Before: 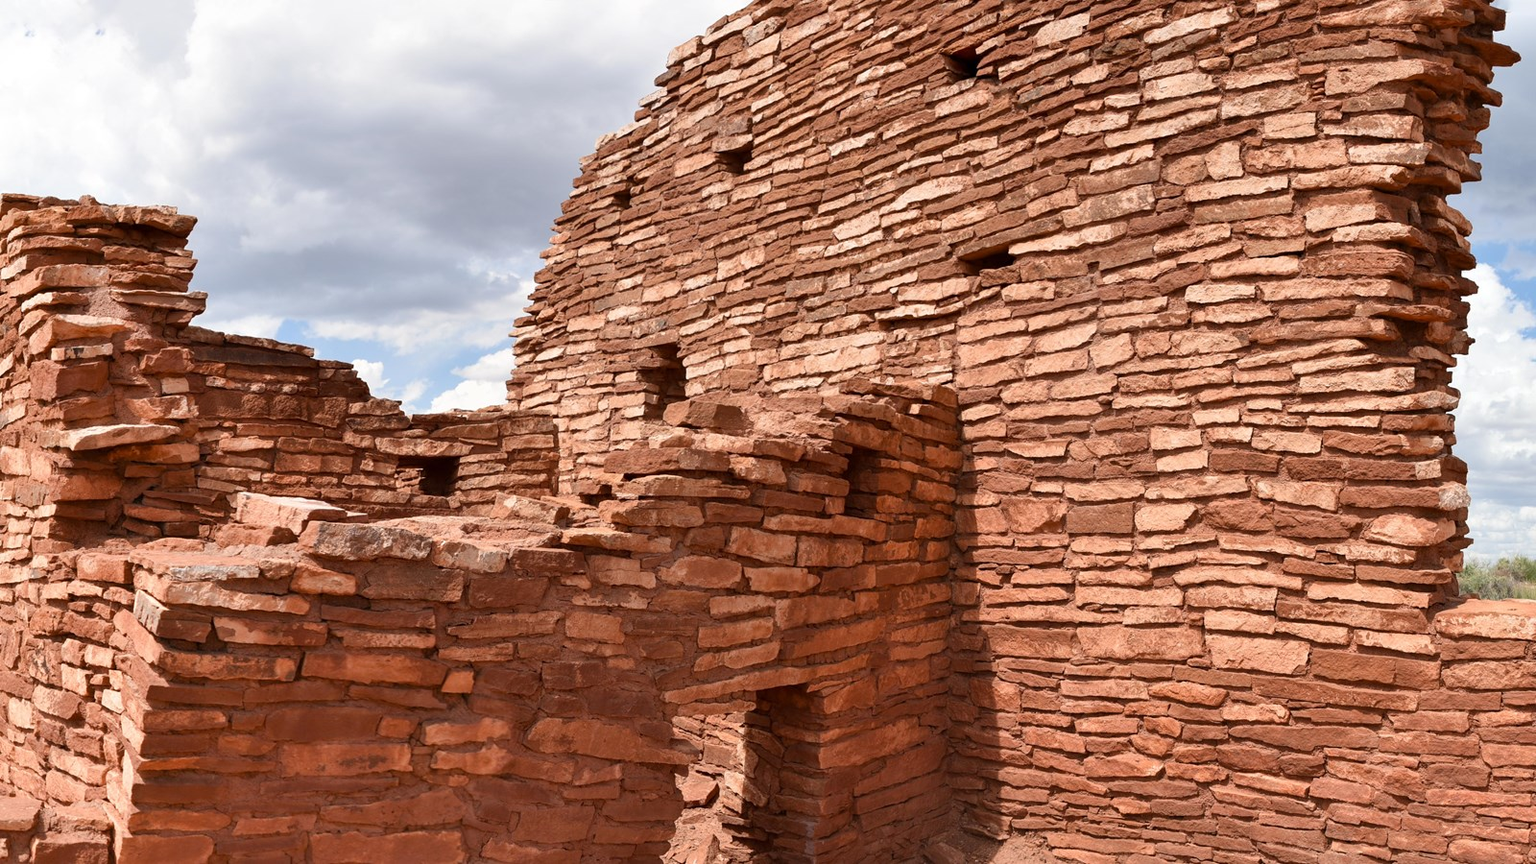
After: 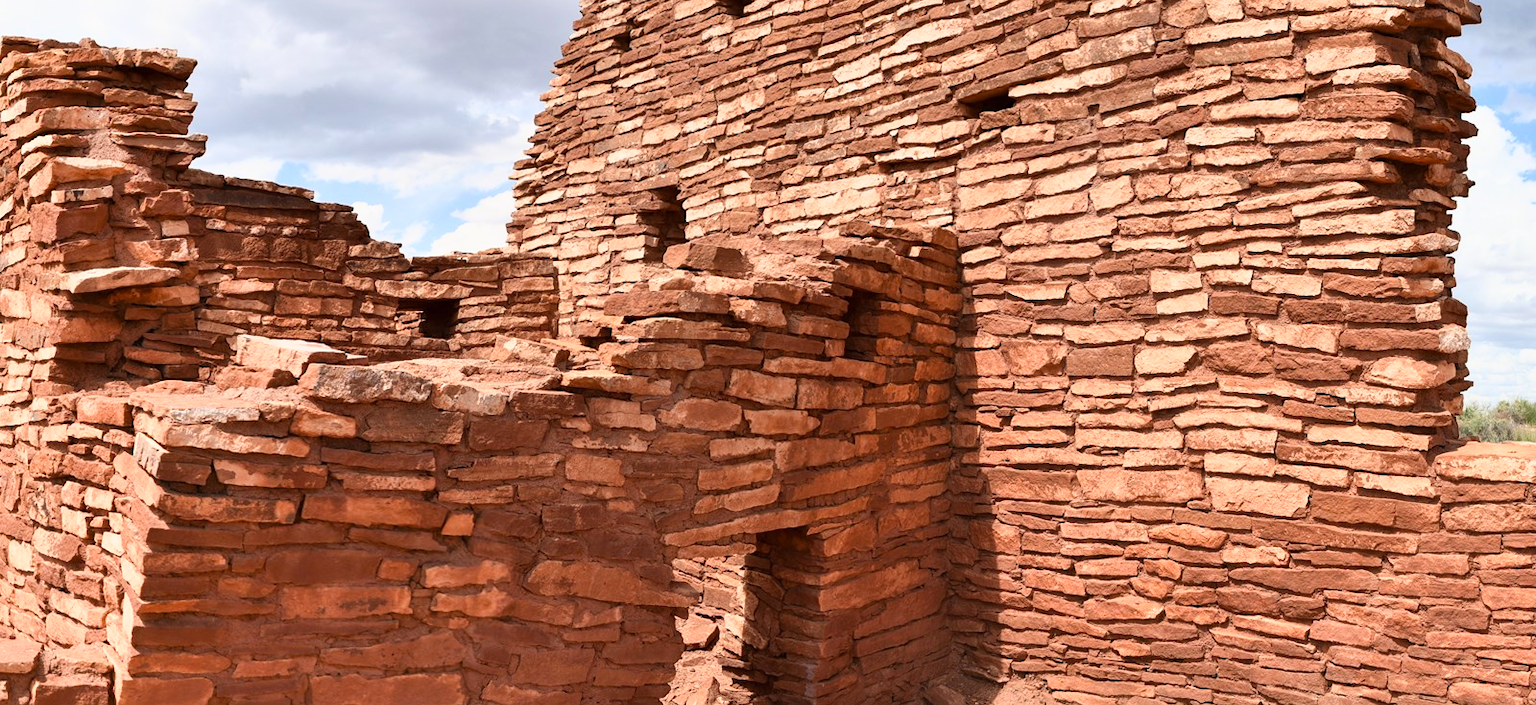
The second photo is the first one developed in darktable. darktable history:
tone curve: curves: ch0 [(0, 0) (0.051, 0.047) (0.102, 0.099) (0.236, 0.249) (0.429, 0.473) (0.67, 0.755) (0.875, 0.948) (1, 0.985)]; ch1 [(0, 0) (0.339, 0.298) (0.402, 0.363) (0.453, 0.413) (0.485, 0.469) (0.494, 0.493) (0.504, 0.502) (0.515, 0.526) (0.563, 0.591) (0.597, 0.639) (0.834, 0.888) (1, 1)]; ch2 [(0, 0) (0.362, 0.353) (0.425, 0.439) (0.501, 0.501) (0.537, 0.538) (0.58, 0.59) (0.642, 0.669) (0.773, 0.856) (1, 1)], color space Lab, linked channels, preserve colors none
crop and rotate: top 18.33%
